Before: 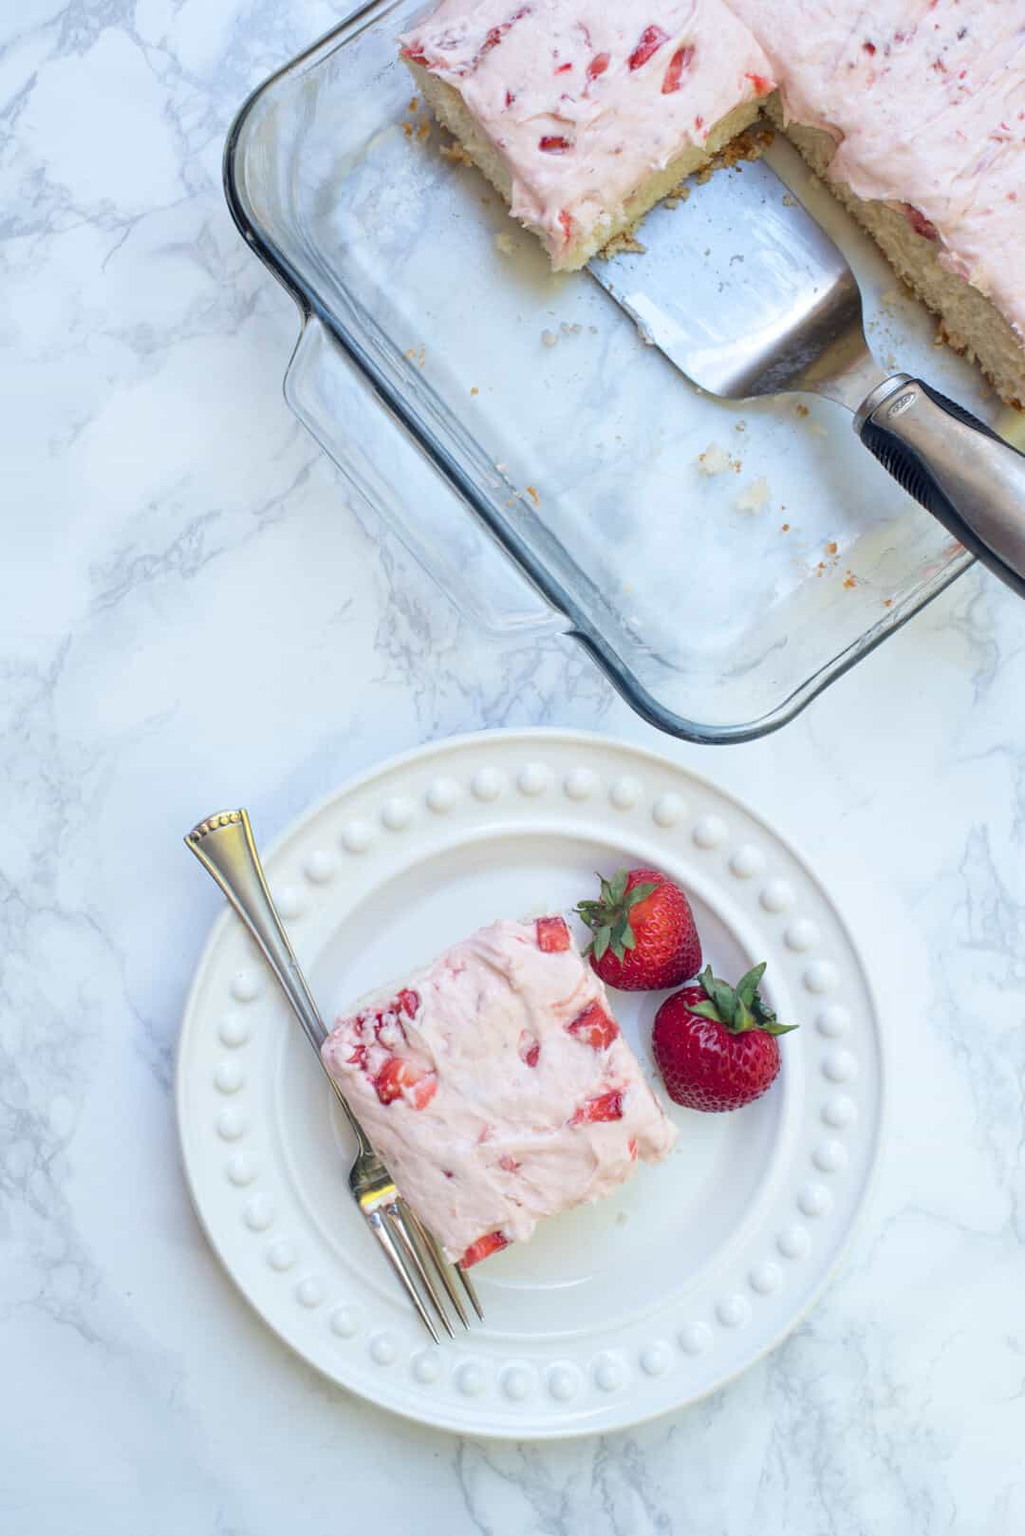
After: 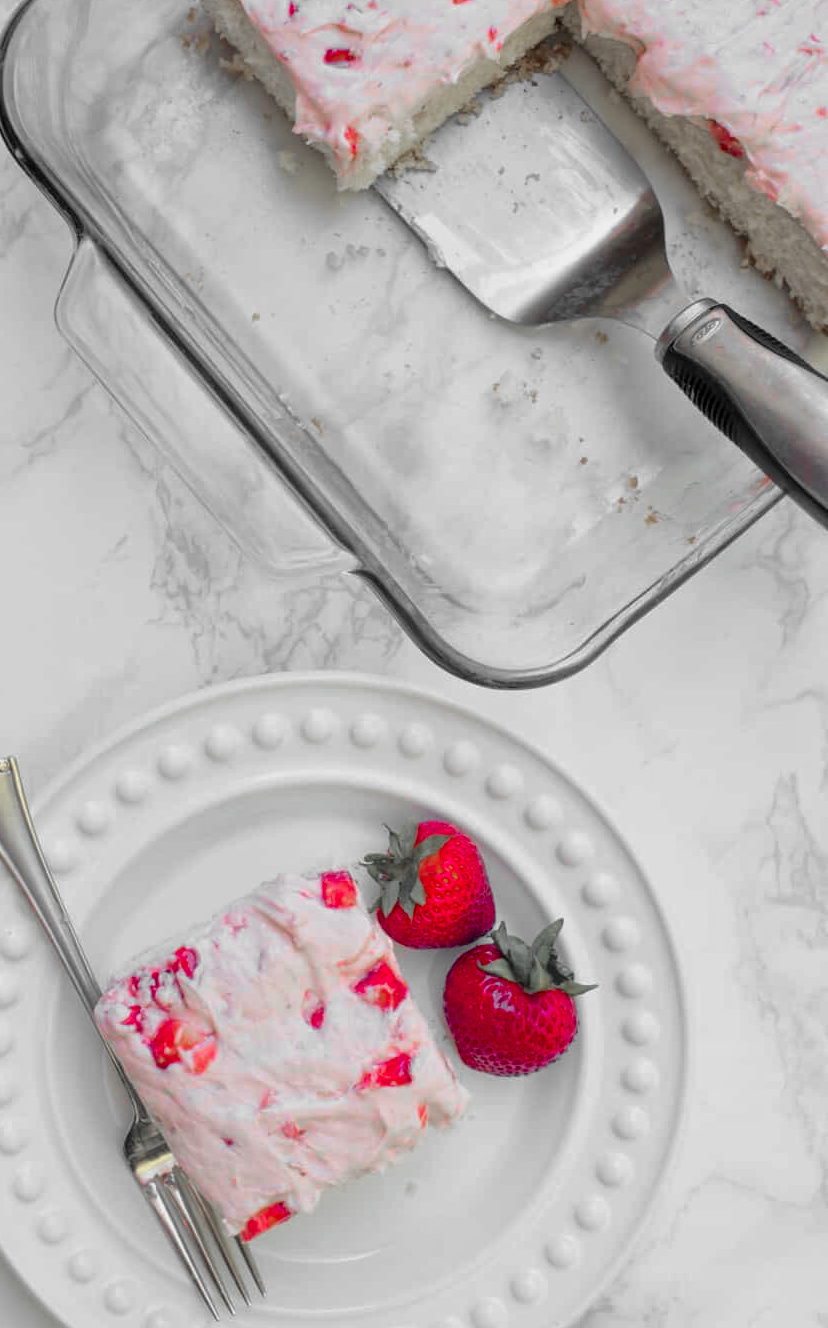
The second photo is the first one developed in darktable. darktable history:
crop: left 22.628%, top 5.911%, bottom 11.758%
exposure: black level correction 0.002, exposure -0.099 EV, compensate highlight preservation false
shadows and highlights: shadows -20.28, white point adjustment -2.12, highlights -34.88
color zones: curves: ch1 [(0, 0.831) (0.08, 0.771) (0.157, 0.268) (0.241, 0.207) (0.562, -0.005) (0.714, -0.013) (0.876, 0.01) (1, 0.831)]
